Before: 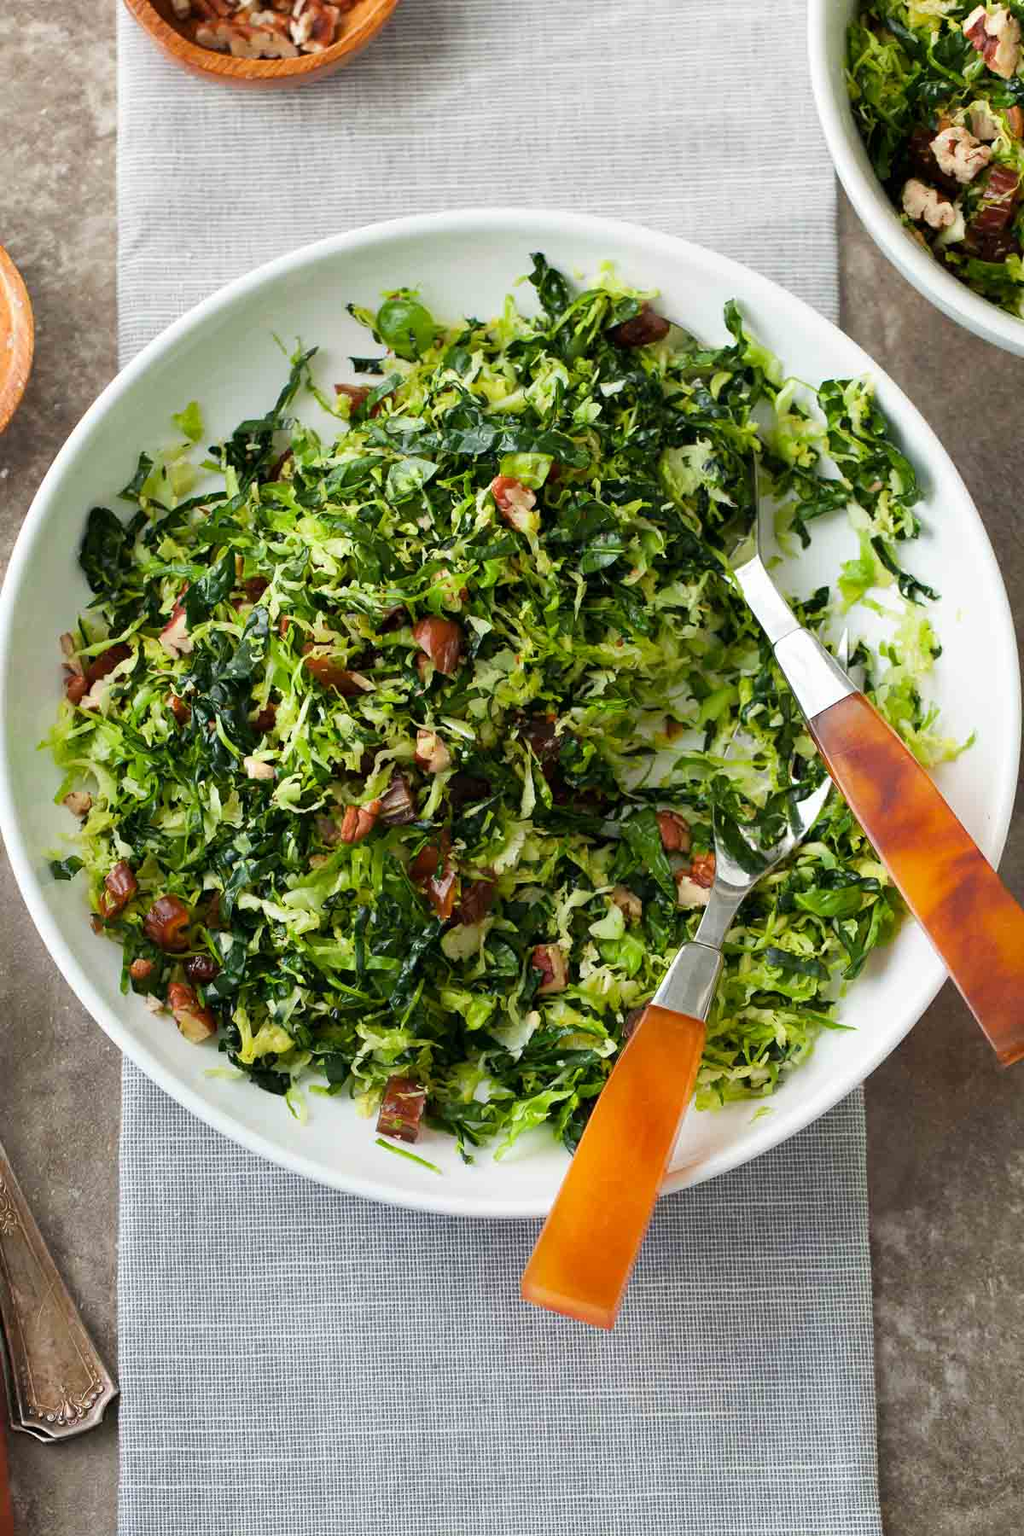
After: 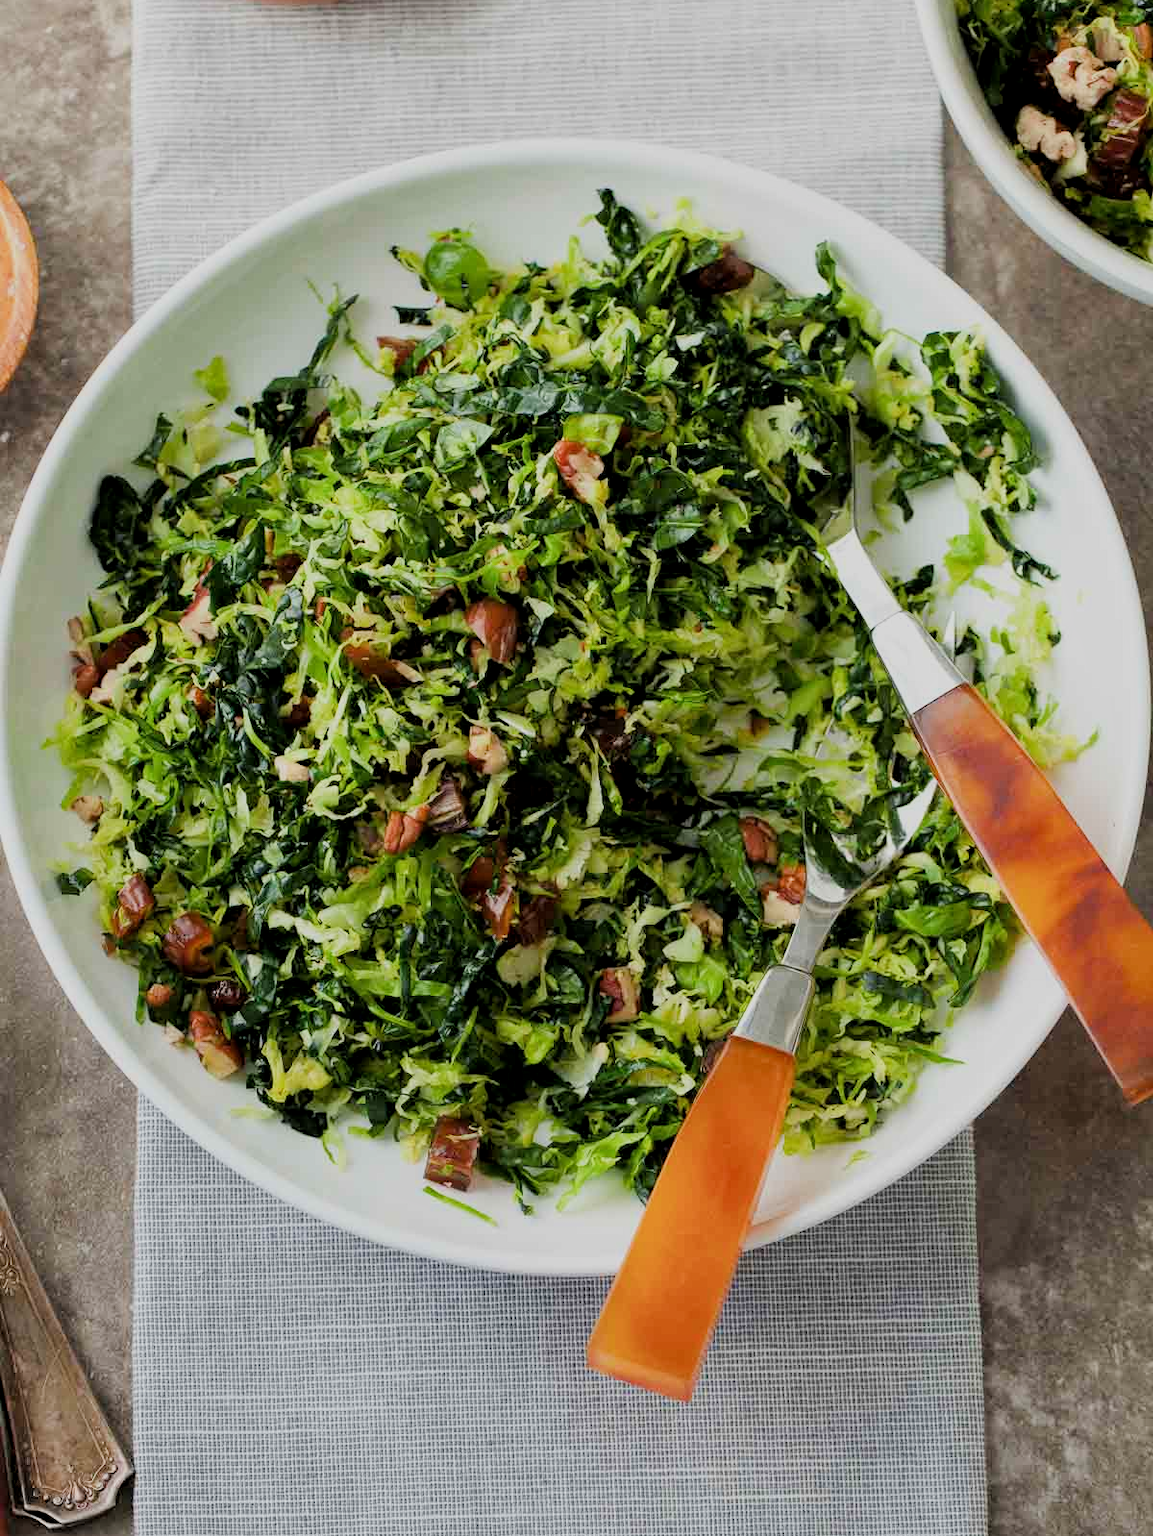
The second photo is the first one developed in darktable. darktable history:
filmic rgb: black relative exposure -7.65 EV, white relative exposure 4.56 EV, hardness 3.61
crop and rotate: top 5.609%, bottom 5.609%
local contrast: highlights 100%, shadows 100%, detail 120%, midtone range 0.2
